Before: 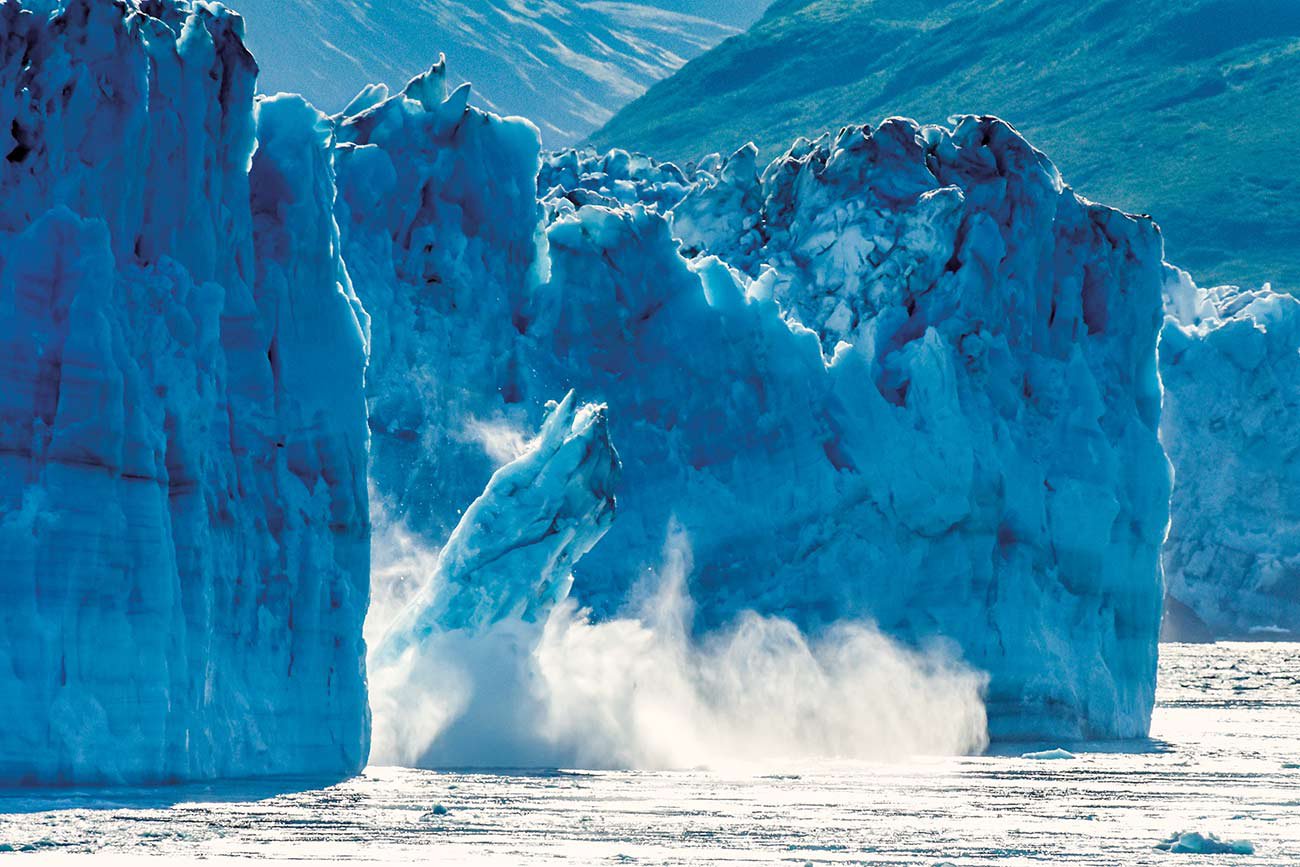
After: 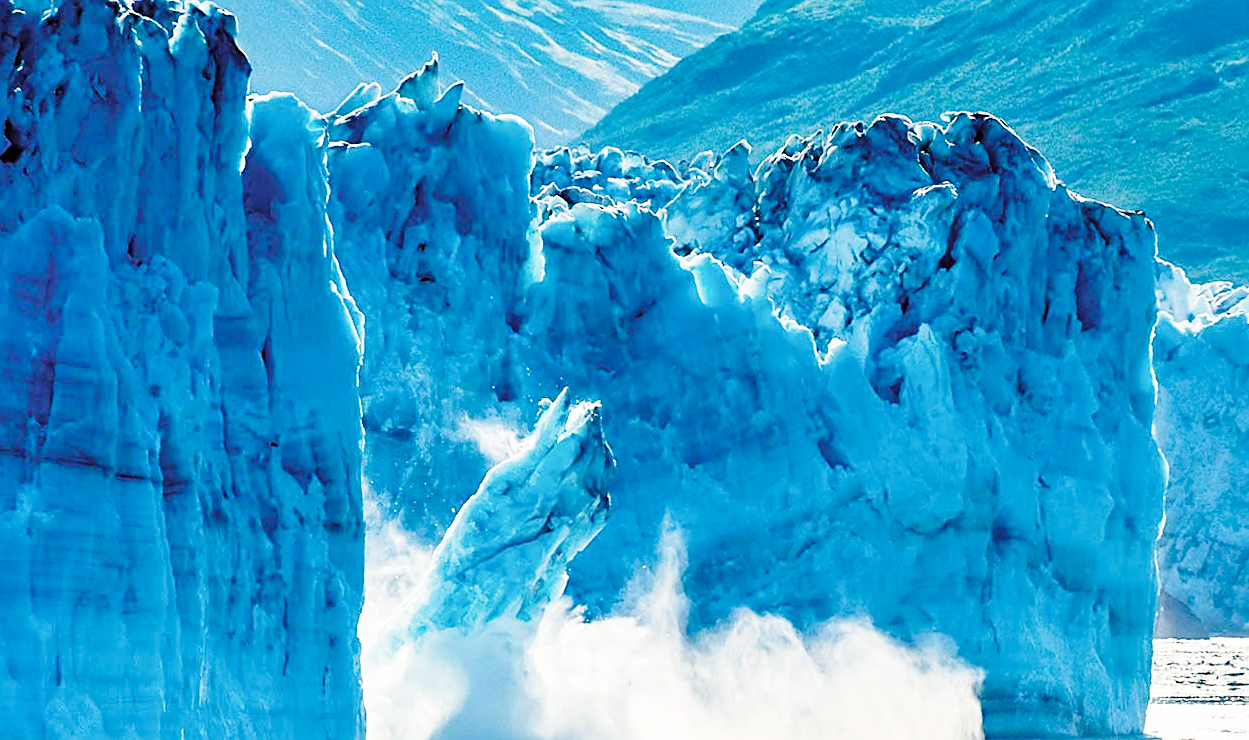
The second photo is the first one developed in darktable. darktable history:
sharpen: on, module defaults
base curve: curves: ch0 [(0, 0) (0.028, 0.03) (0.121, 0.232) (0.46, 0.748) (0.859, 0.968) (1, 1)], preserve colors none
crop and rotate: angle 0.2°, left 0.275%, right 3.127%, bottom 14.18%
